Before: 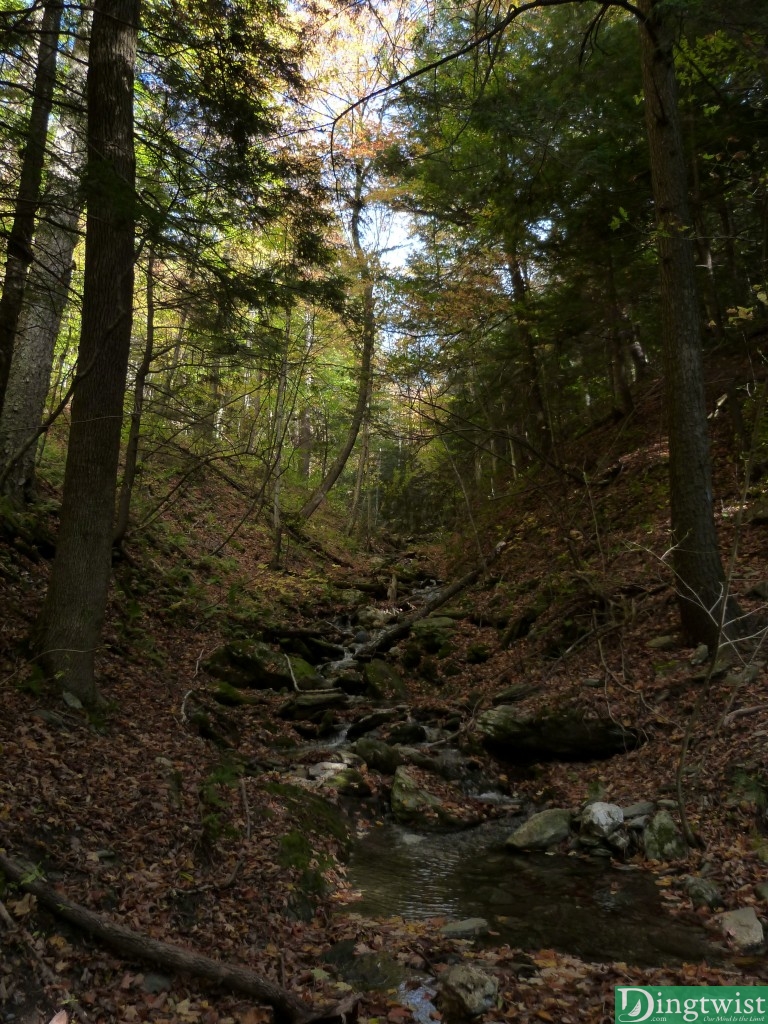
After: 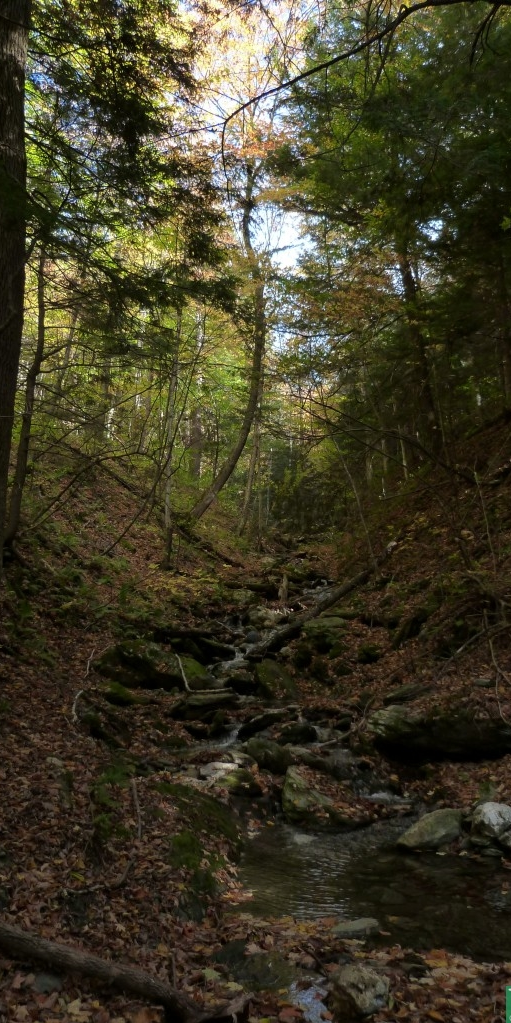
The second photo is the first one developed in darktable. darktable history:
crop and rotate: left 14.292%, right 19.155%
